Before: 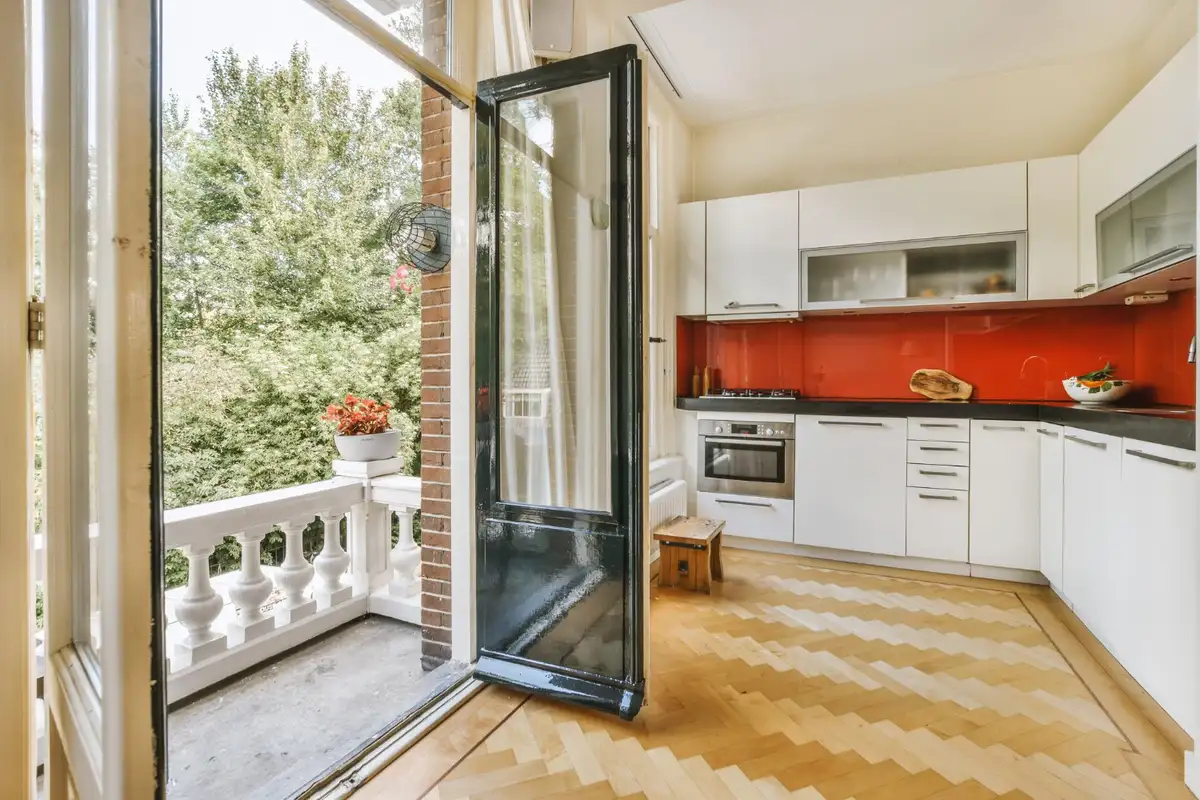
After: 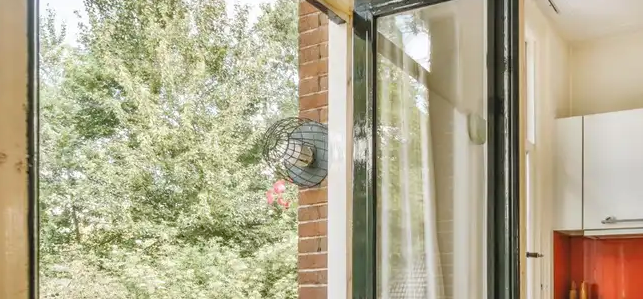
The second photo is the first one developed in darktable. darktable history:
crop: left 10.329%, top 10.672%, right 36.014%, bottom 51.9%
tone equalizer: -8 EV 0.016 EV, -7 EV -0.024 EV, -6 EV 0.03 EV, -5 EV 0.046 EV, -4 EV 0.238 EV, -3 EV 0.654 EV, -2 EV 0.591 EV, -1 EV 0.184 EV, +0 EV 0.025 EV
